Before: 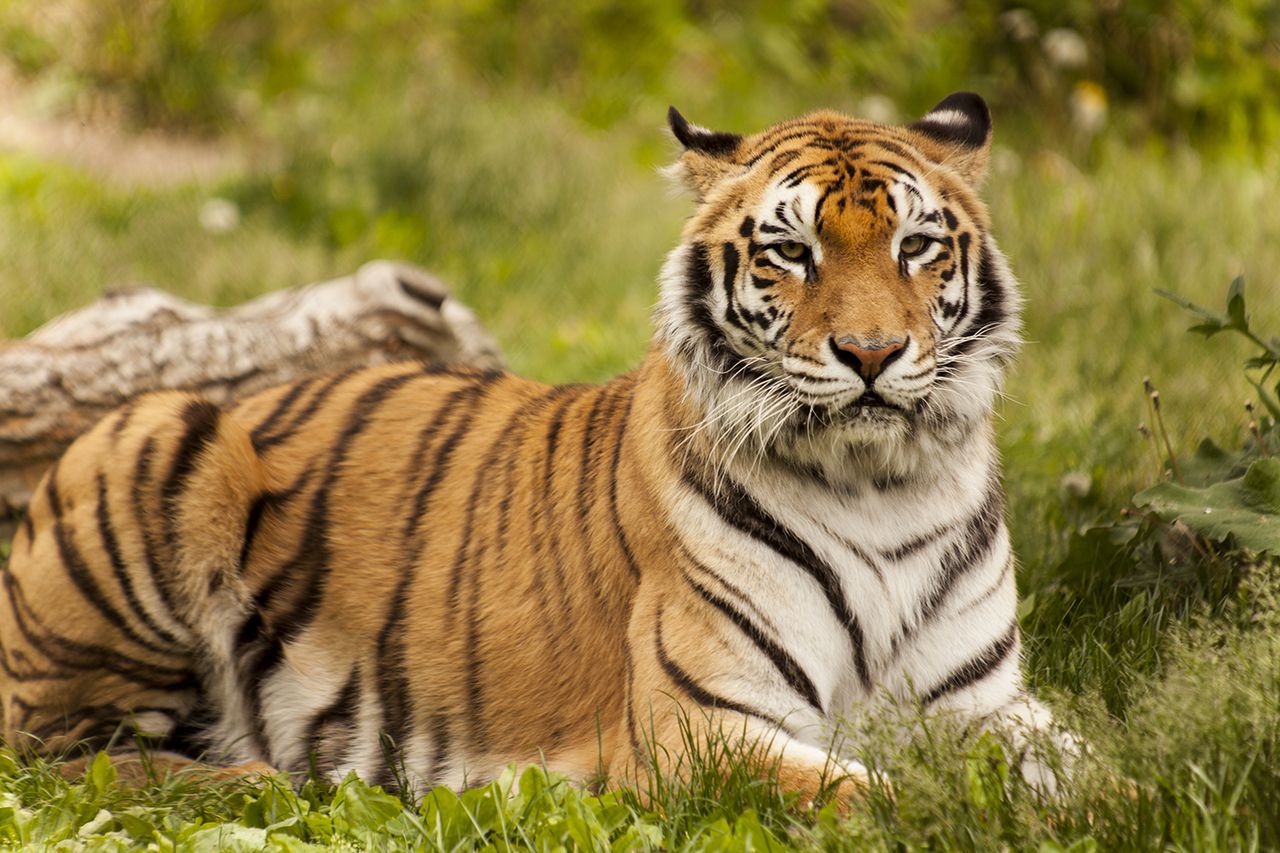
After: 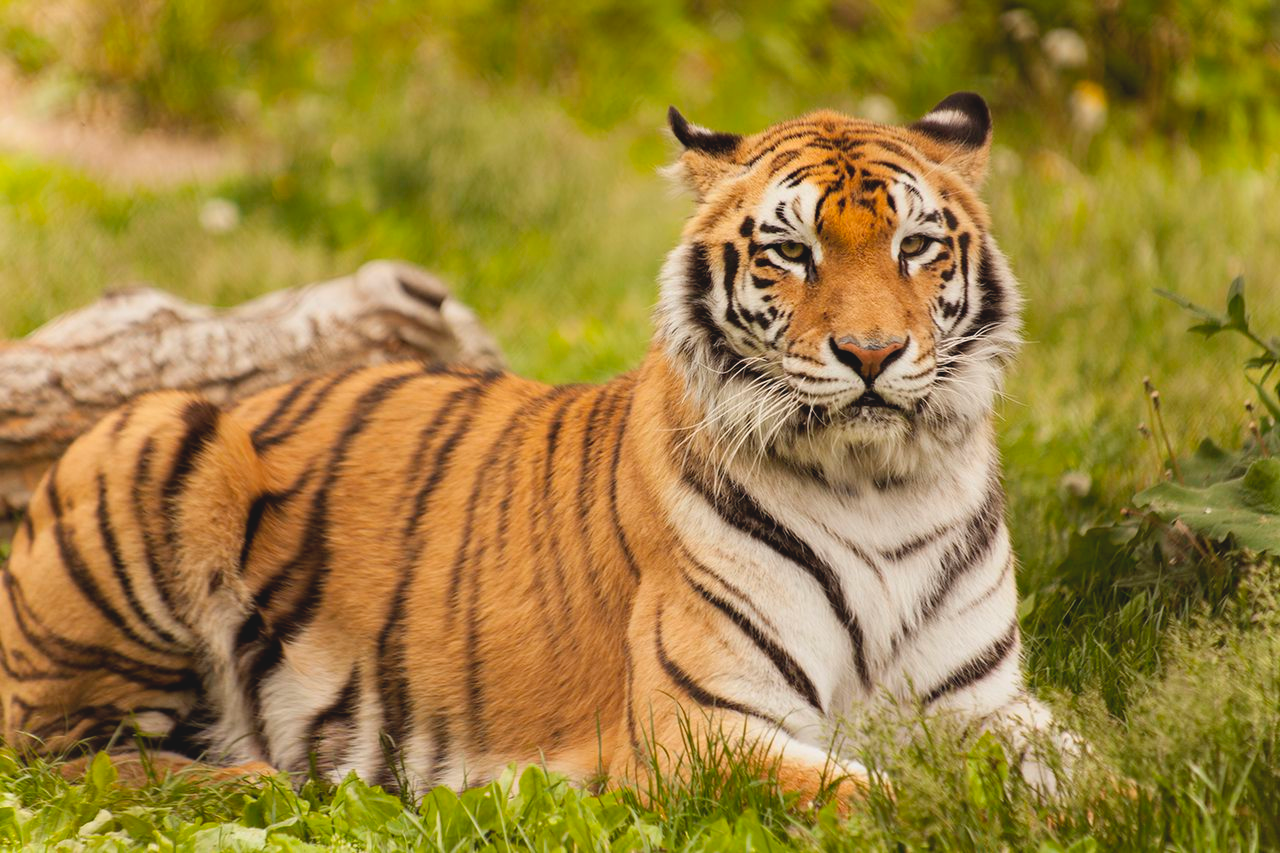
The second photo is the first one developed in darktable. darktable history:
color zones: curves: ch1 [(0.077, 0.436) (0.25, 0.5) (0.75, 0.5)]
contrast brightness saturation: contrast -0.1, brightness 0.05, saturation 0.08
